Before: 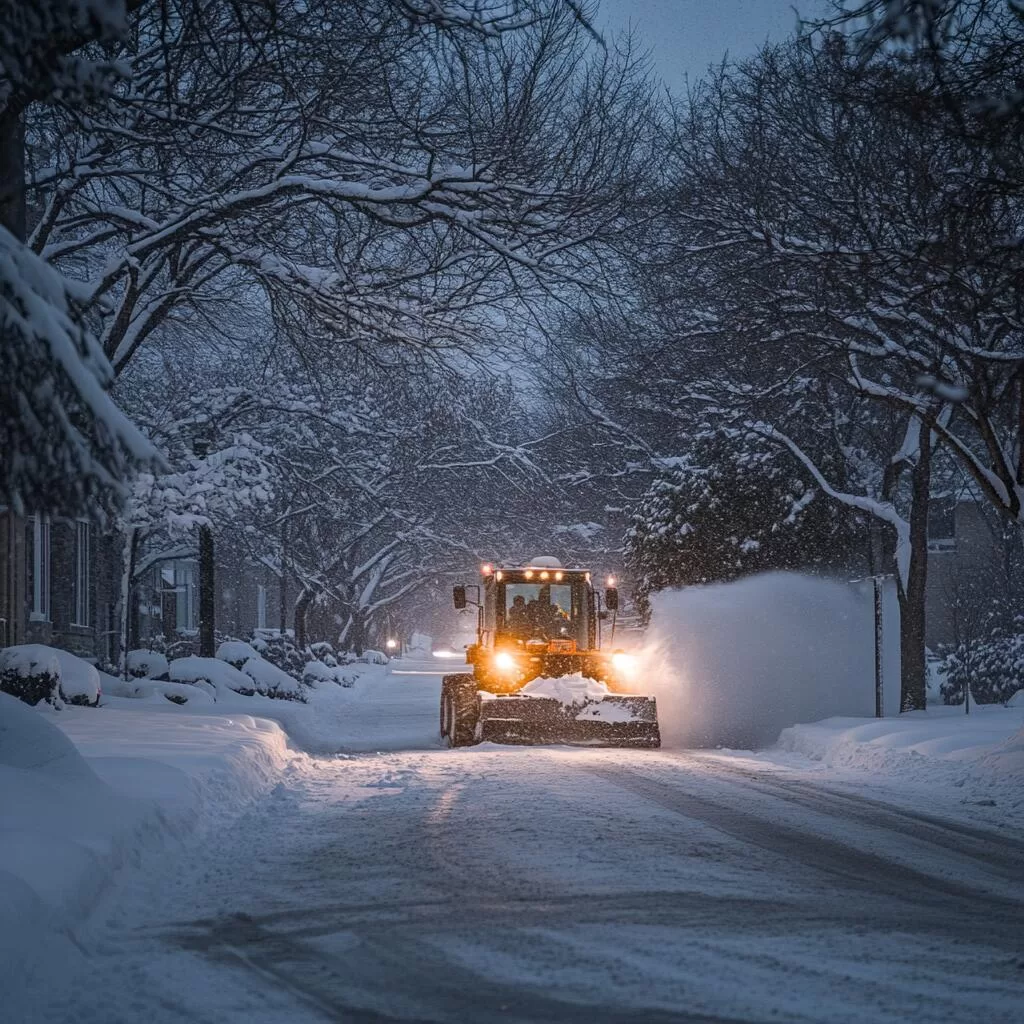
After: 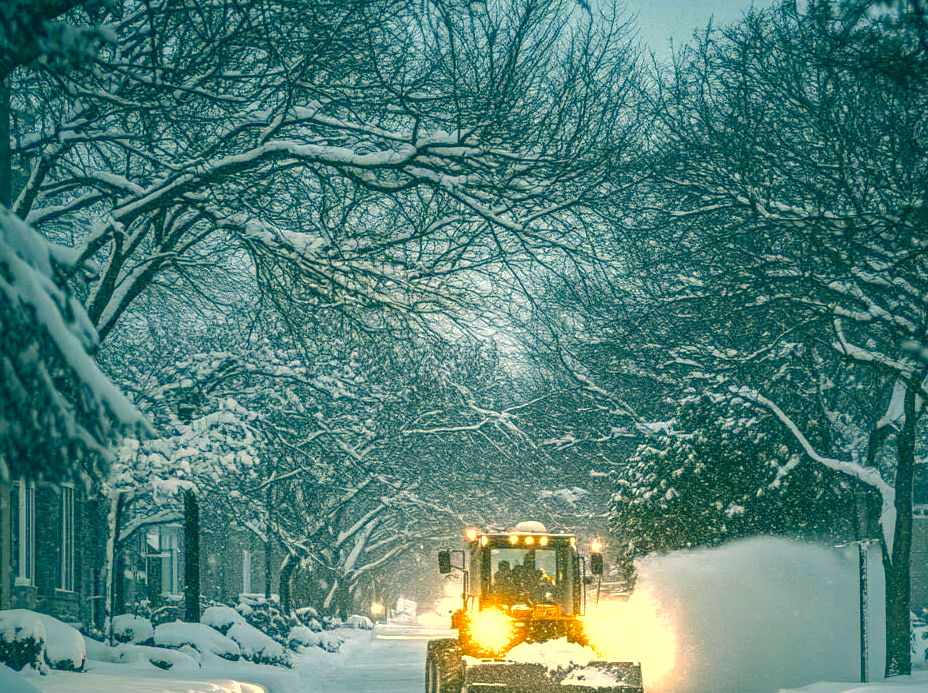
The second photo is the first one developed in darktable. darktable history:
local contrast: on, module defaults
shadows and highlights: highlights -60
crop: left 1.509%, top 3.452%, right 7.696%, bottom 28.452%
exposure: black level correction 0, exposure 1.3 EV, compensate exposure bias true, compensate highlight preservation false
color correction: highlights a* 1.83, highlights b* 34.02, shadows a* -36.68, shadows b* -5.48
